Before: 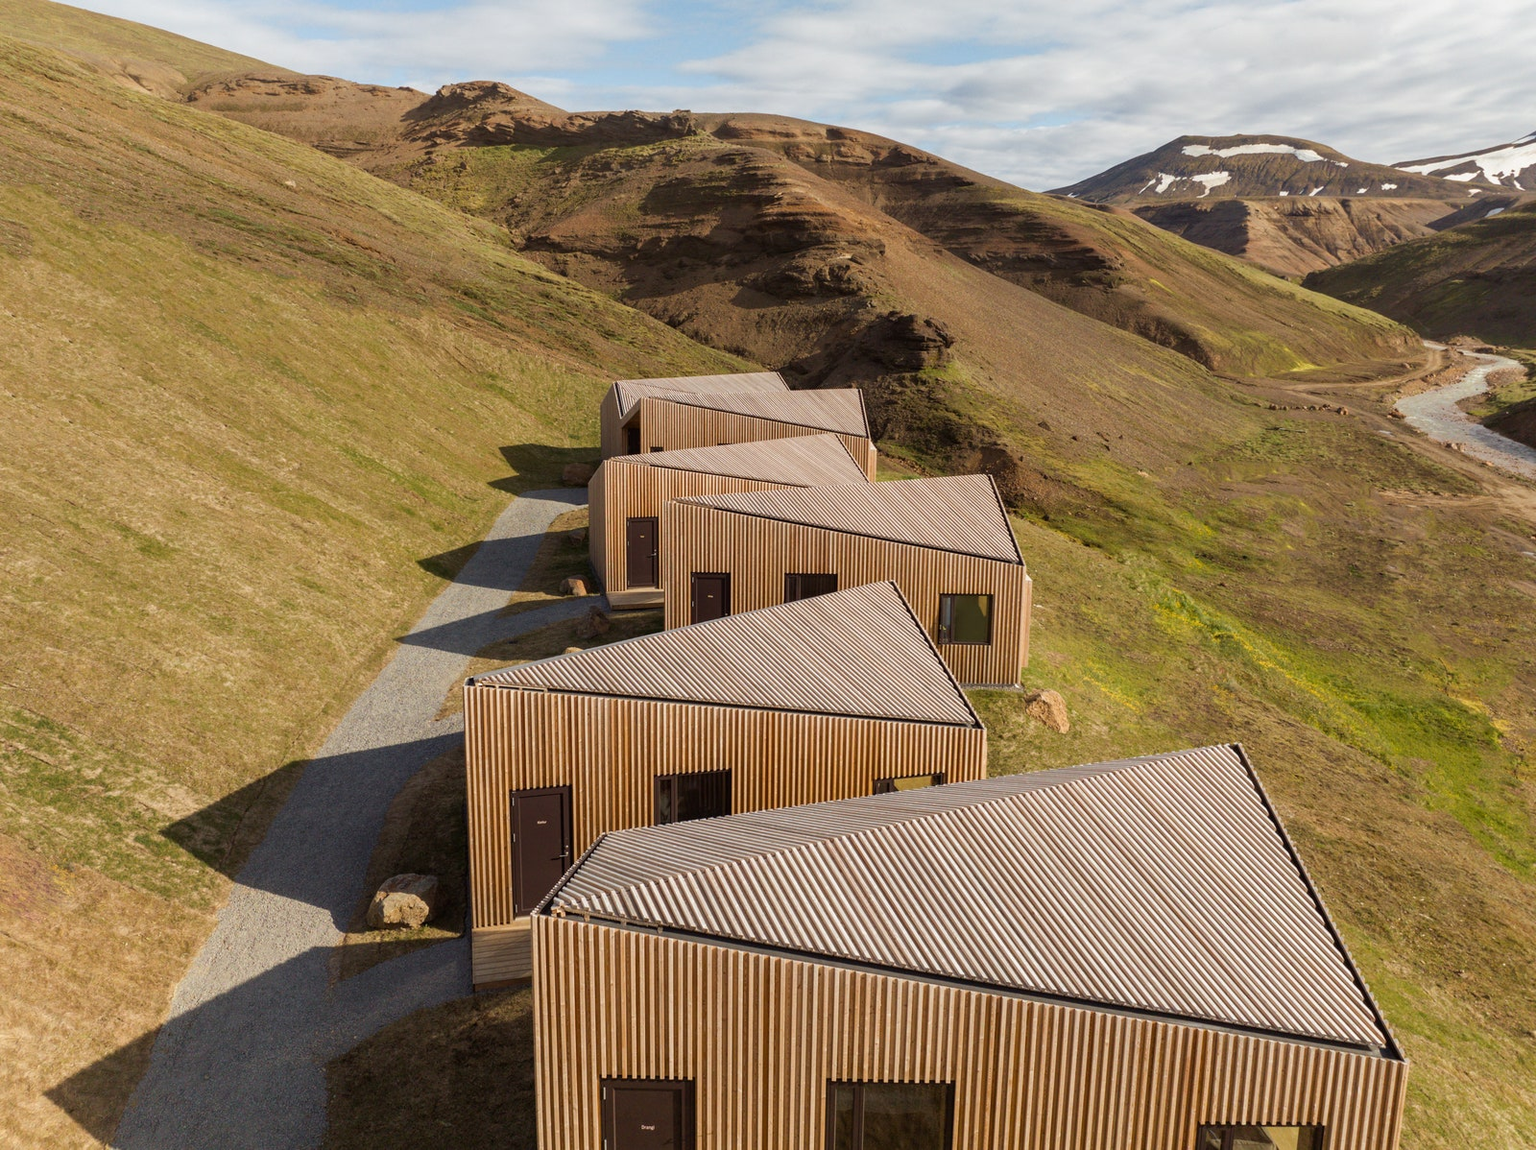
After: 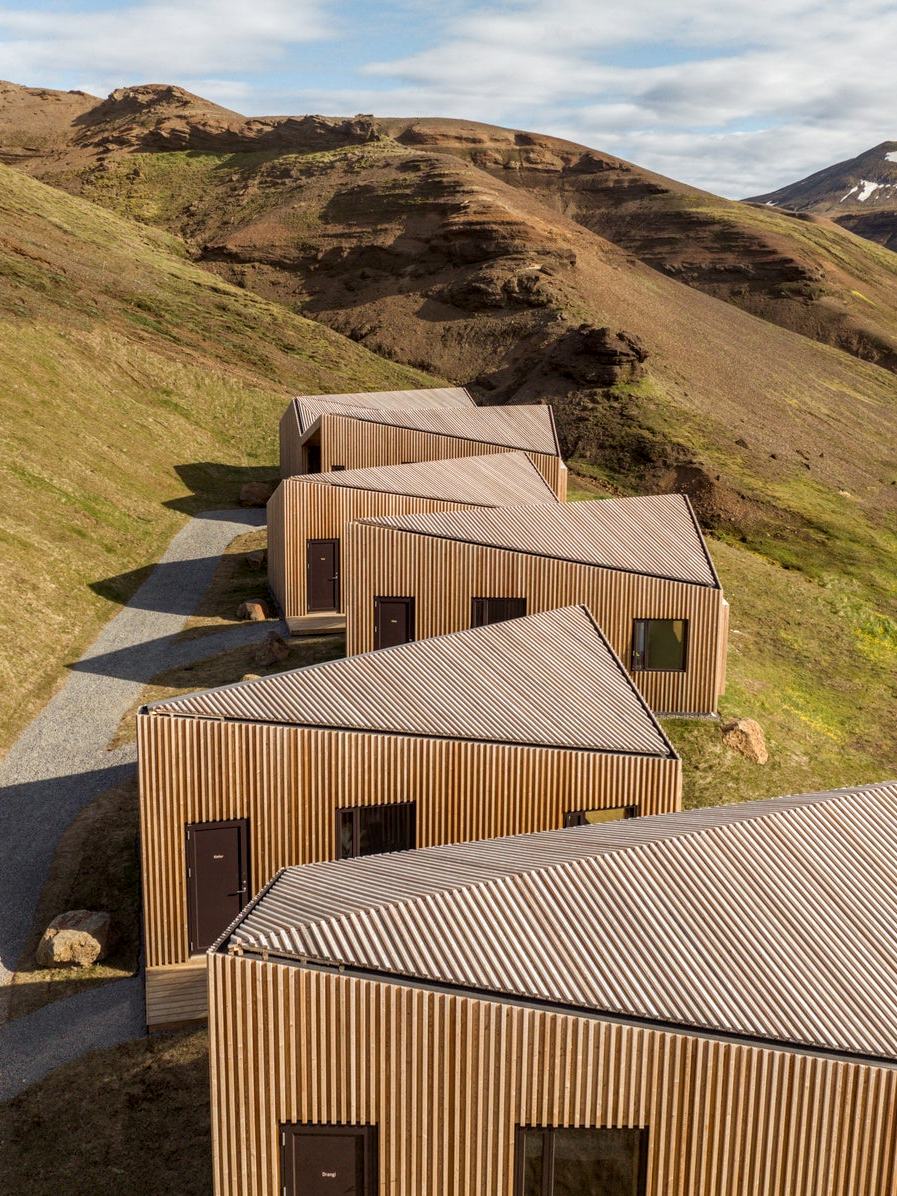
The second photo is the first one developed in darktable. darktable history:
exposure: exposure 0.078 EV, compensate highlight preservation false
local contrast: detail 130%
crop: left 21.674%, right 22.086%
